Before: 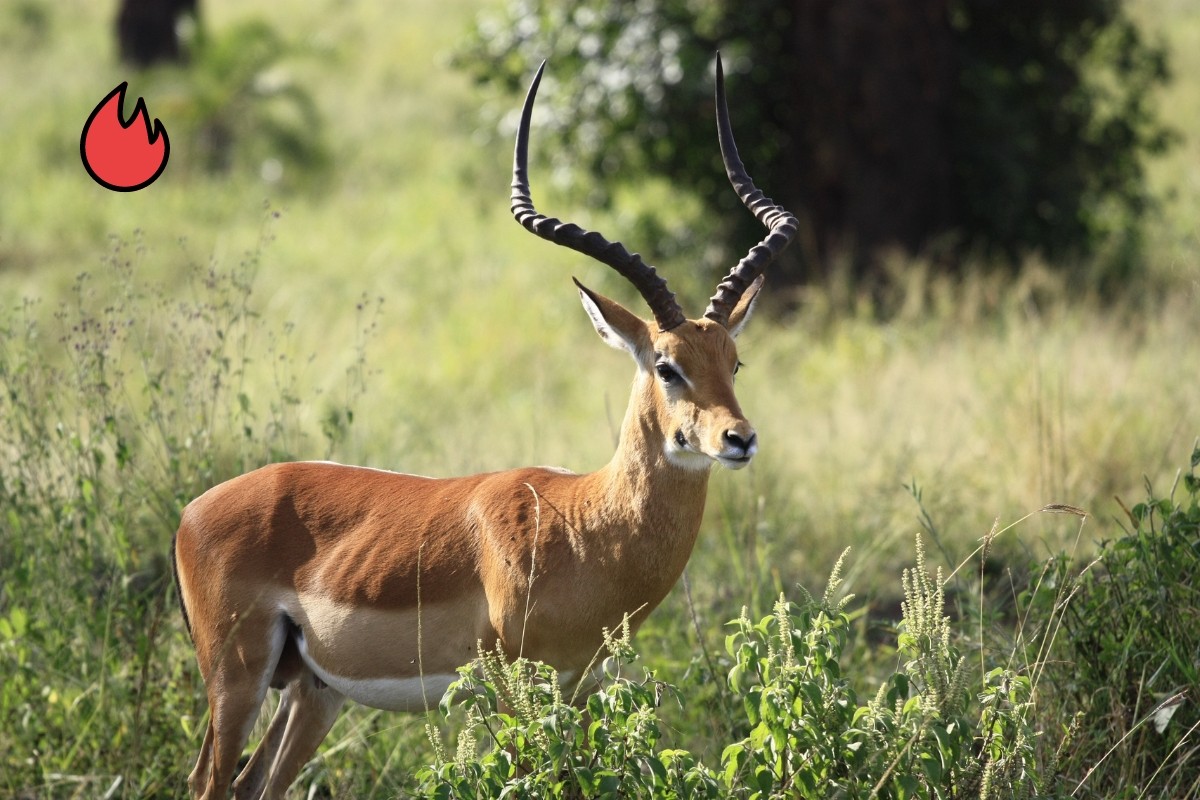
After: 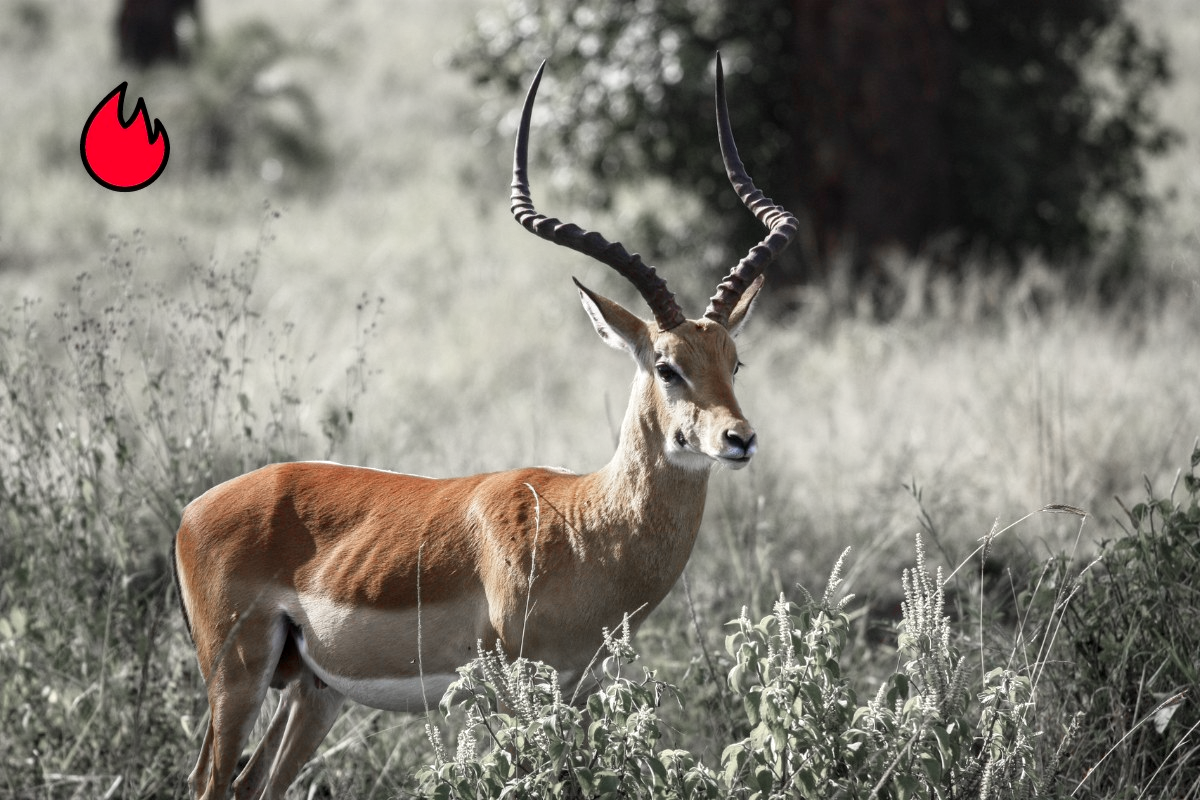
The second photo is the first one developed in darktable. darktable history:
color zones: curves: ch1 [(0, 0.708) (0.088, 0.648) (0.245, 0.187) (0.429, 0.326) (0.571, 0.498) (0.714, 0.5) (0.857, 0.5) (1, 0.708)], mix 27.9%
local contrast: on, module defaults
